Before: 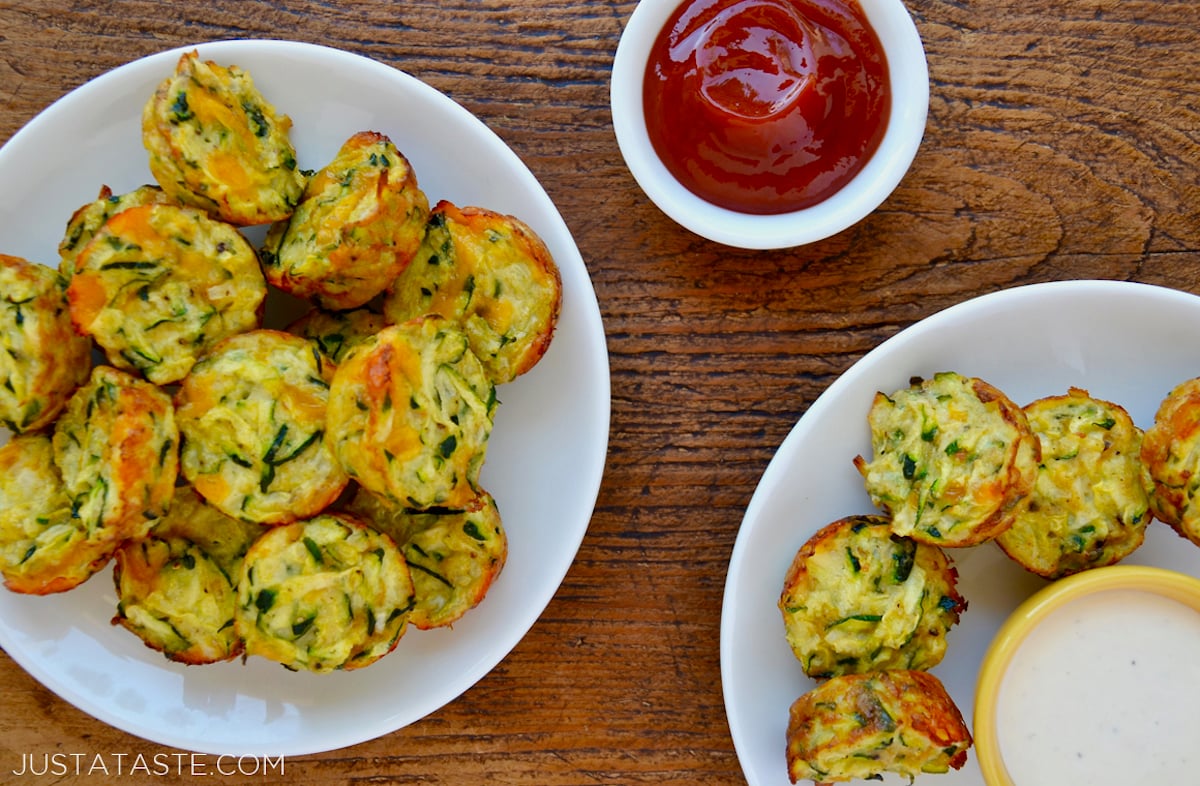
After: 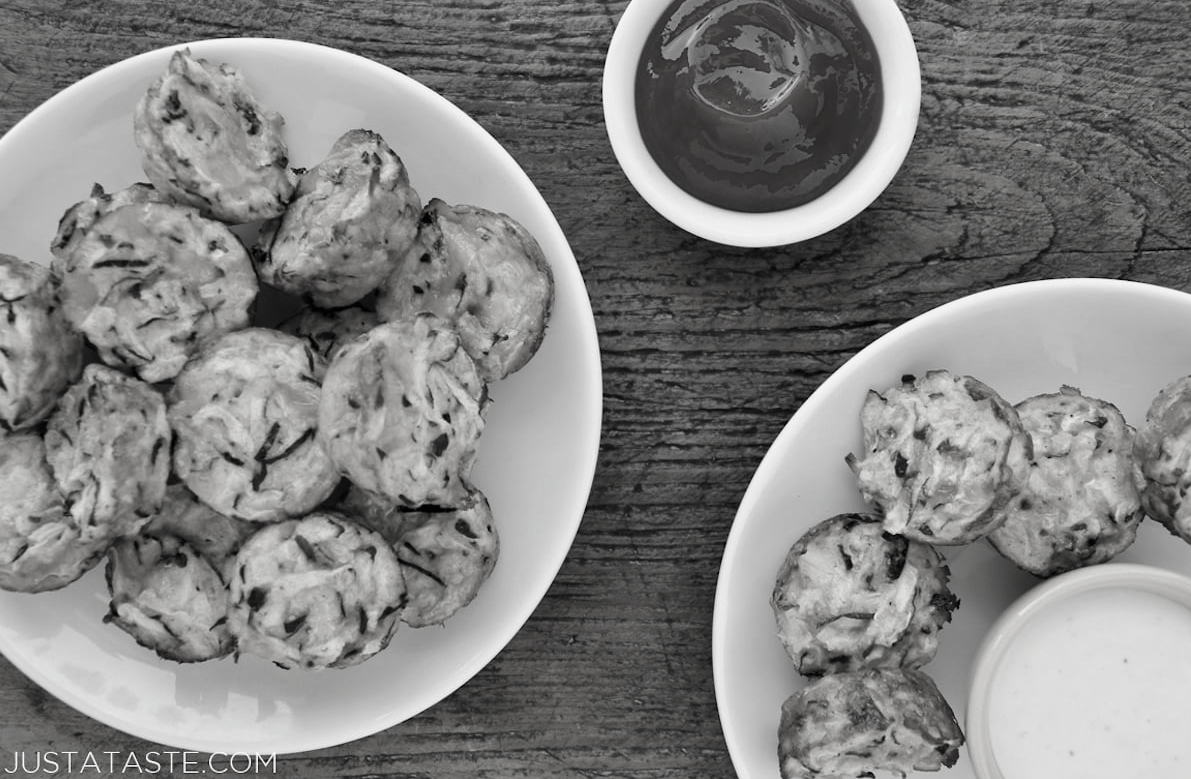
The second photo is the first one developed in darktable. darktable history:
crop and rotate: left 0.693%, top 0.373%, bottom 0.394%
contrast brightness saturation: saturation -0.987
shadows and highlights: shadows -0.667, highlights 38.94, shadows color adjustment 98%, highlights color adjustment 58.86%
